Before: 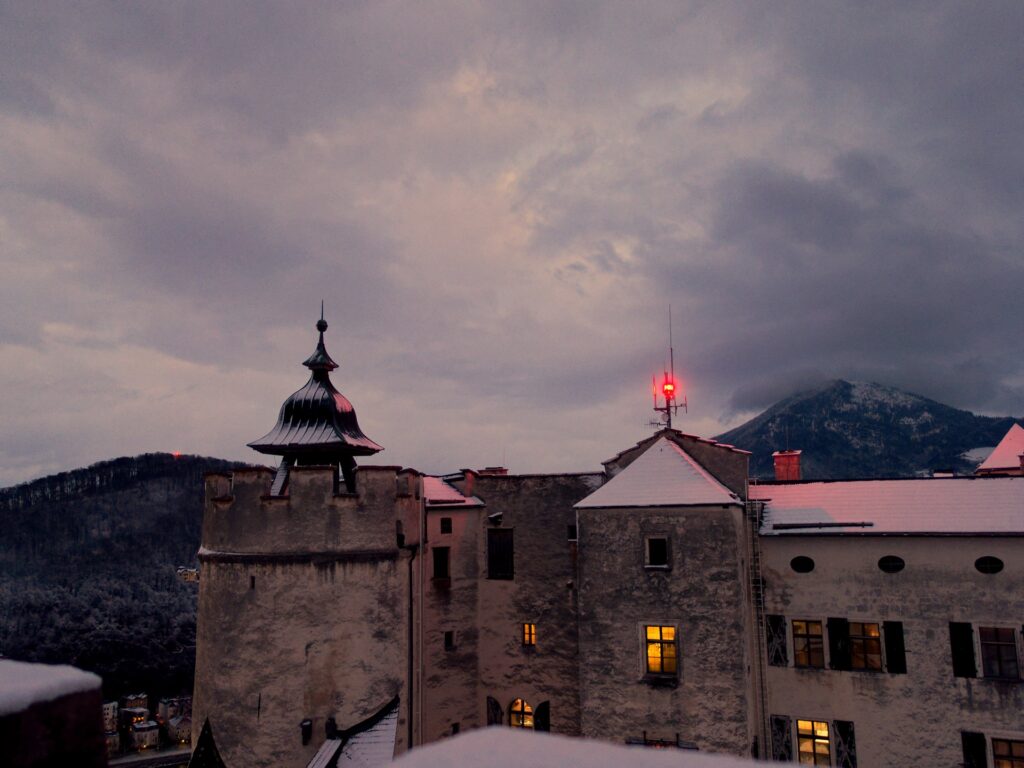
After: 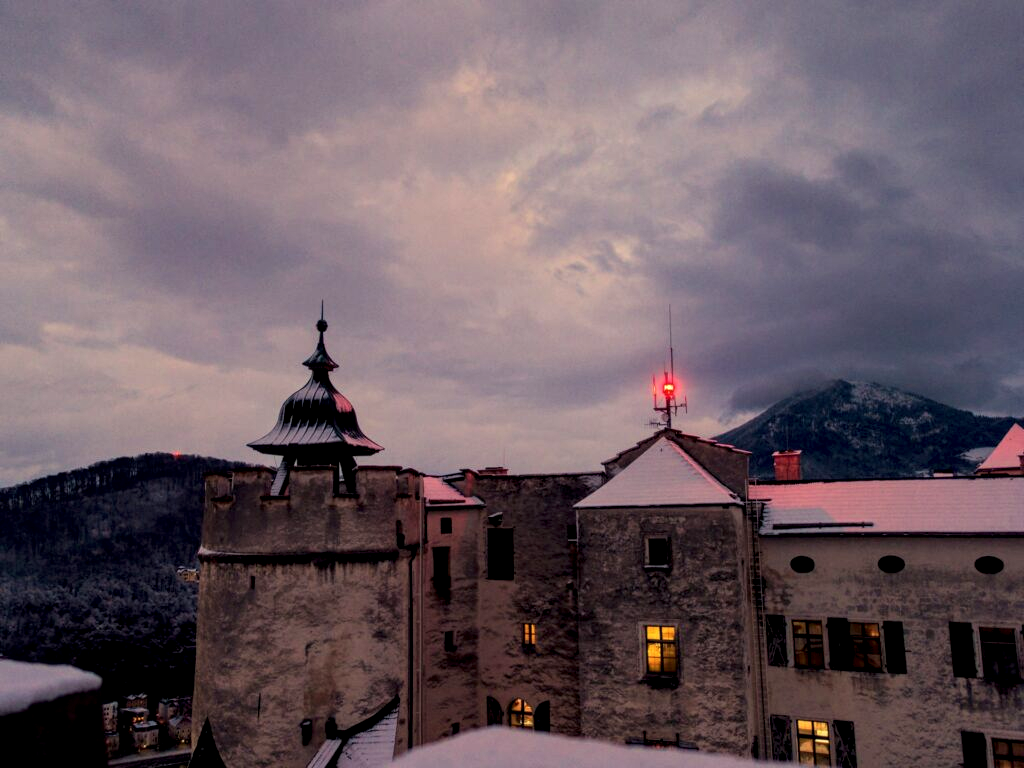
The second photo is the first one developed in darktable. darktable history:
velvia: on, module defaults
rotate and perspective: automatic cropping original format, crop left 0, crop top 0
local contrast: detail 144%
